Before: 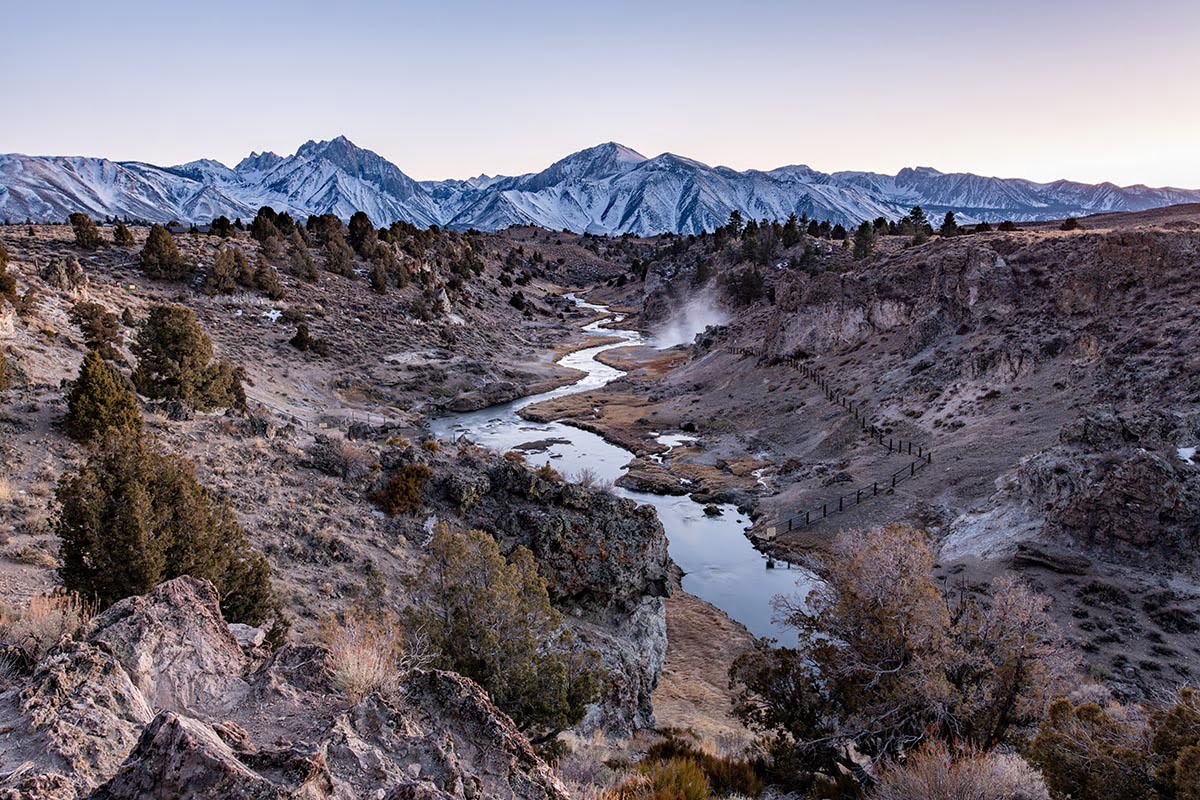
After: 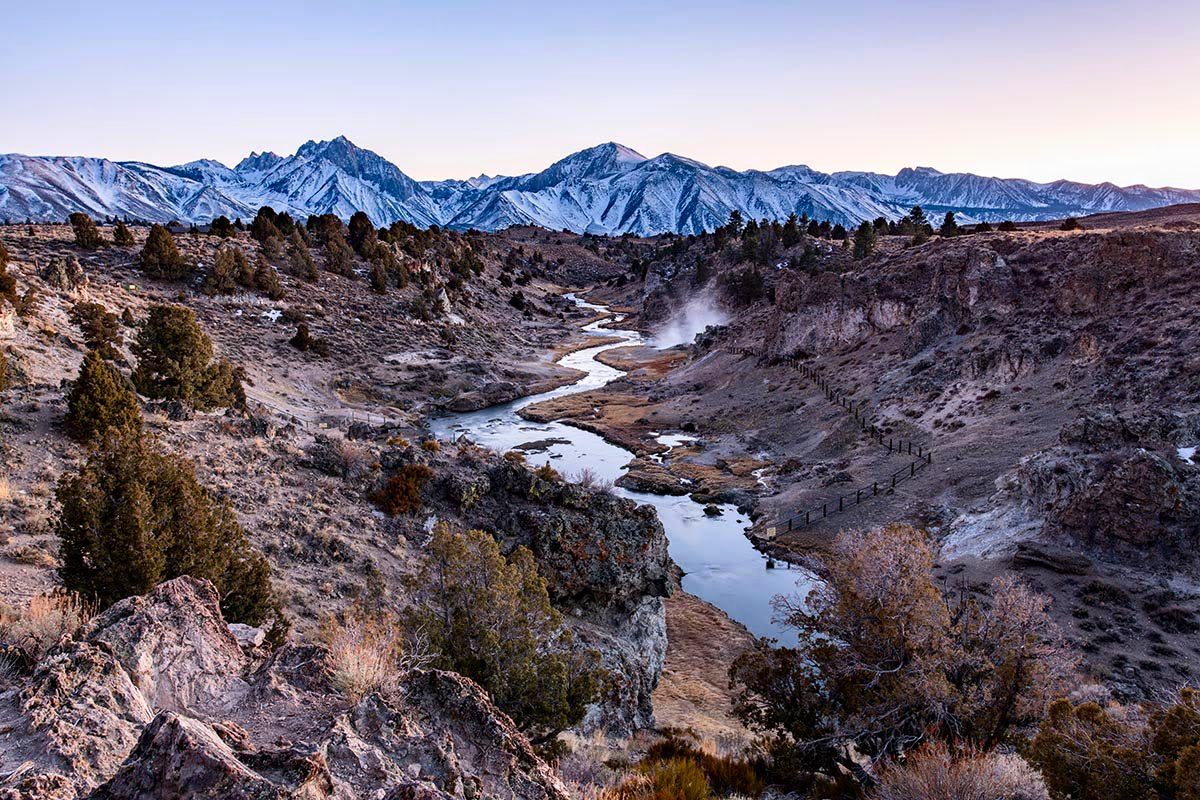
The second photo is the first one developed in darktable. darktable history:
contrast brightness saturation: contrast 0.167, saturation 0.315
